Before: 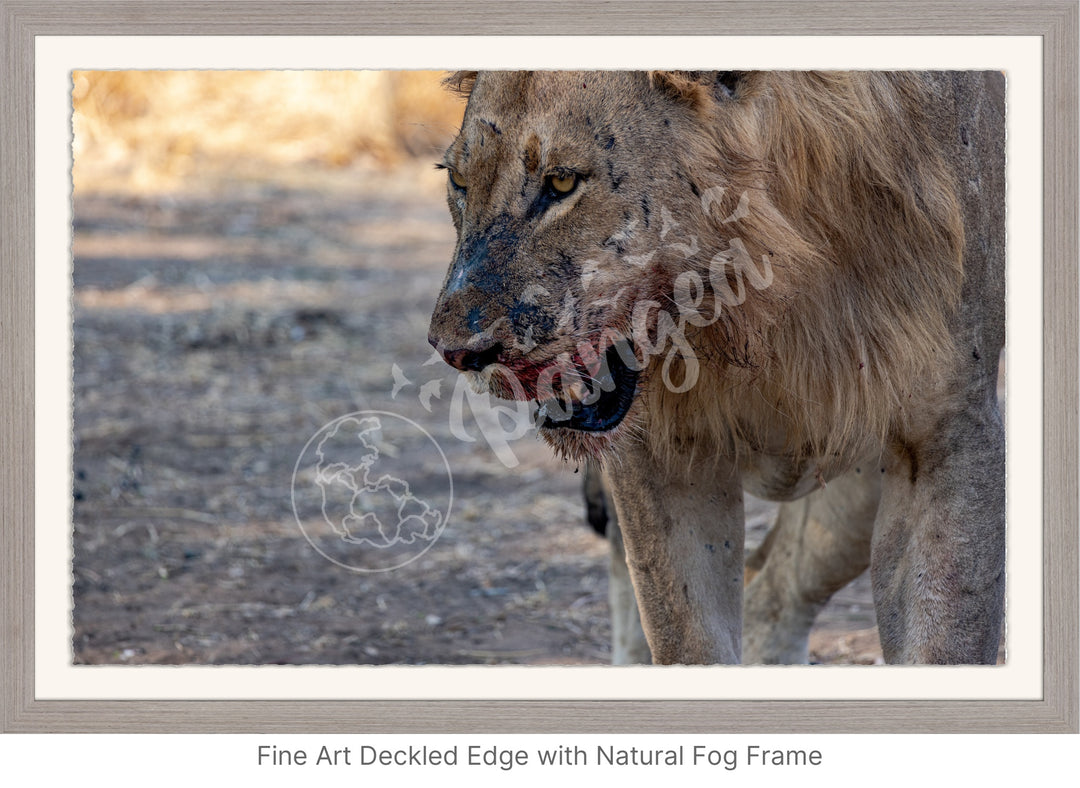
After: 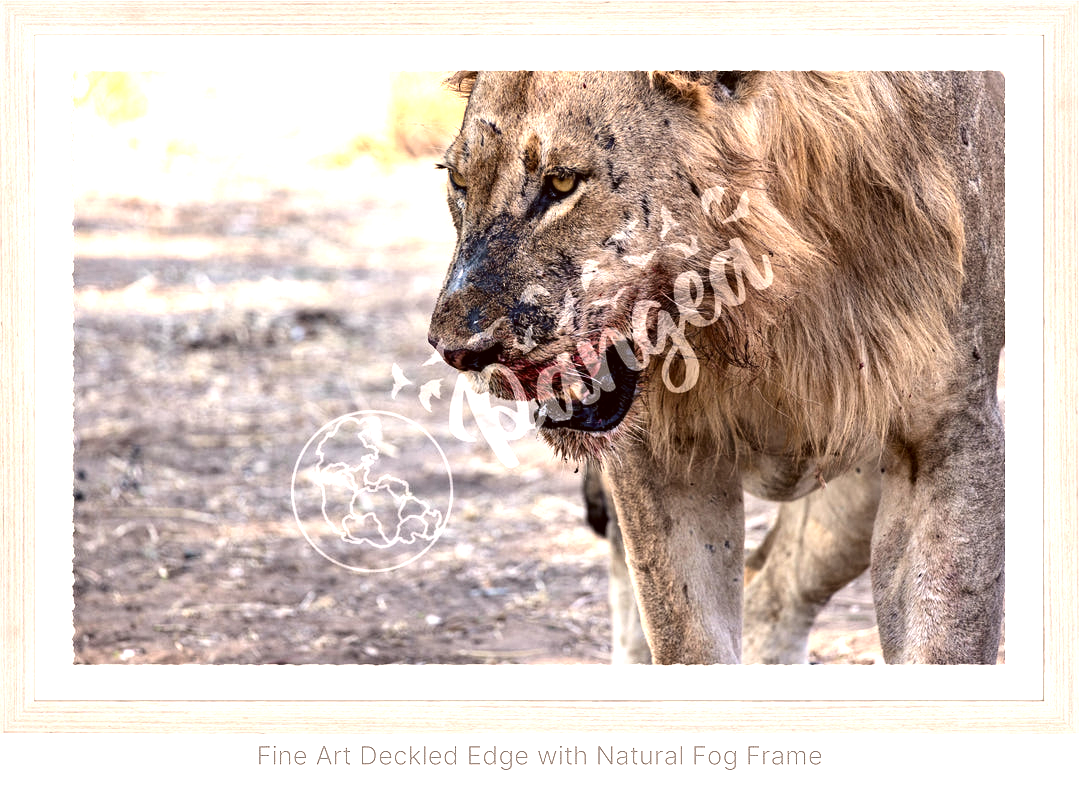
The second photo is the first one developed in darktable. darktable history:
exposure: exposure 1 EV, compensate highlight preservation false
color correction: highlights a* 6.27, highlights b* 8.19, shadows a* 5.94, shadows b* 7.23, saturation 0.9
tone equalizer: -8 EV -0.75 EV, -7 EV -0.7 EV, -6 EV -0.6 EV, -5 EV -0.4 EV, -3 EV 0.4 EV, -2 EV 0.6 EV, -1 EV 0.7 EV, +0 EV 0.75 EV, edges refinement/feathering 500, mask exposure compensation -1.57 EV, preserve details no
